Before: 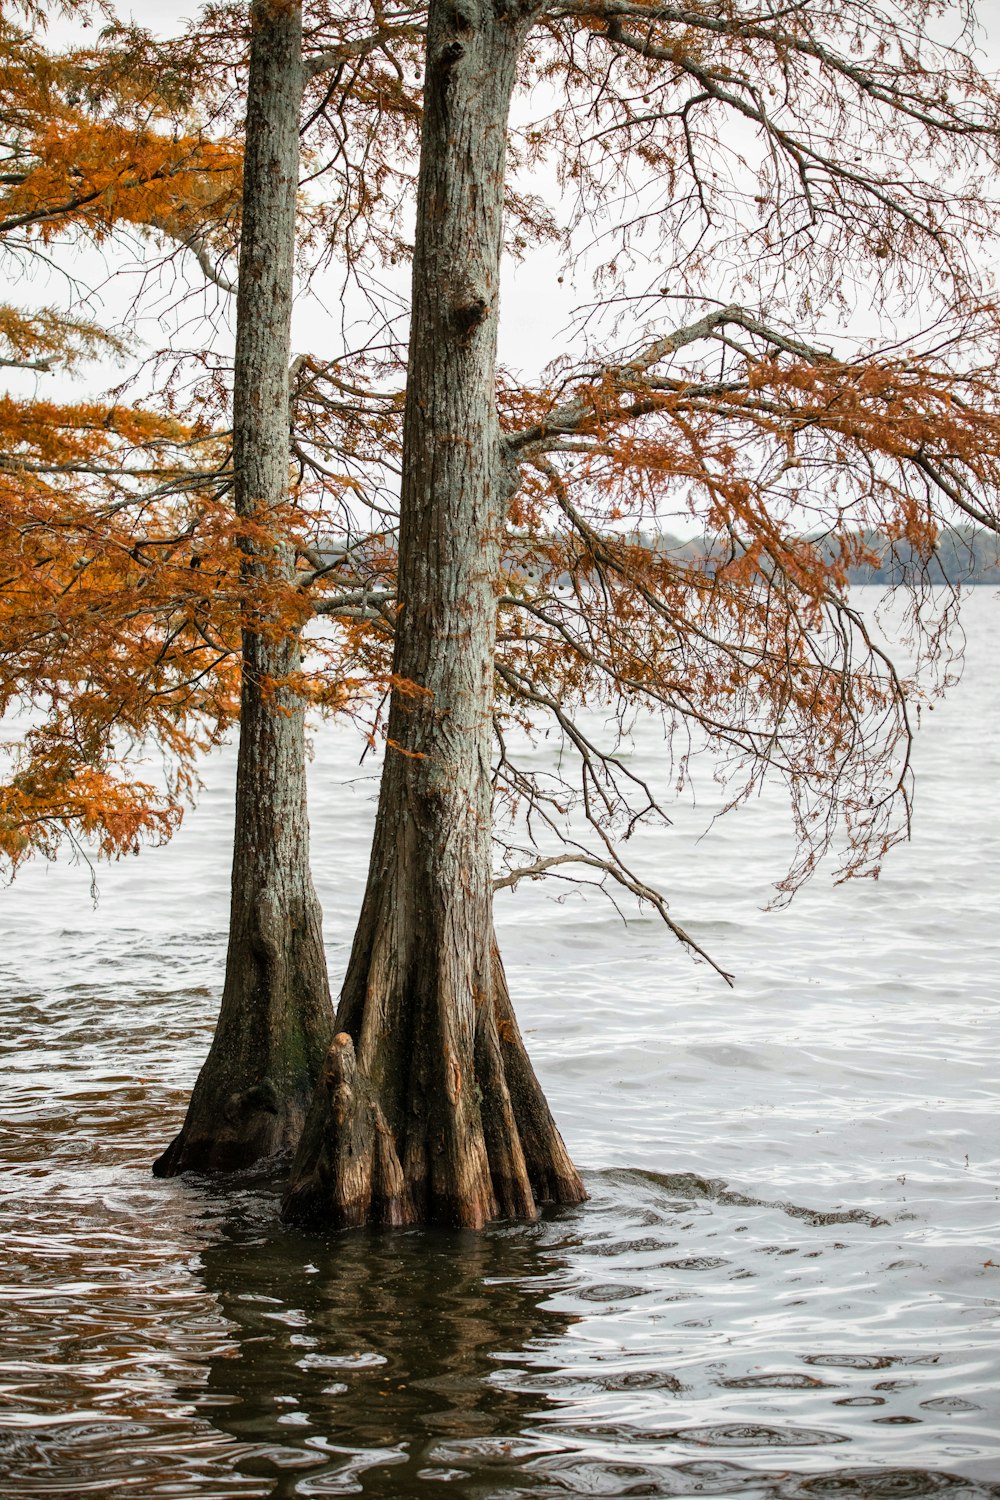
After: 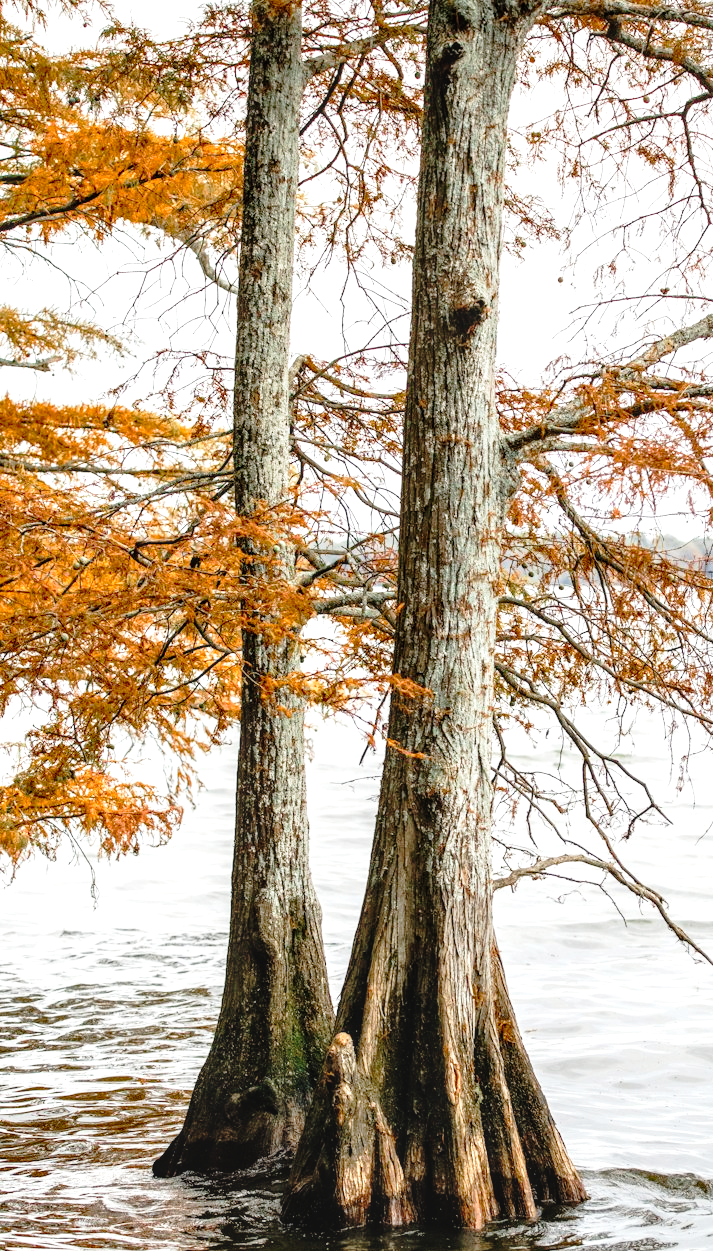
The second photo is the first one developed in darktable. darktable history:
crop: right 28.604%, bottom 16.551%
exposure: black level correction 0, exposure 0.697 EV, compensate exposure bias true, compensate highlight preservation false
tone curve: curves: ch0 [(0.014, 0.013) (0.088, 0.043) (0.208, 0.176) (0.257, 0.267) (0.406, 0.483) (0.489, 0.556) (0.667, 0.73) (0.793, 0.851) (0.994, 0.974)]; ch1 [(0, 0) (0.161, 0.092) (0.35, 0.33) (0.392, 0.392) (0.457, 0.467) (0.505, 0.497) (0.537, 0.518) (0.553, 0.53) (0.58, 0.567) (0.739, 0.697) (1, 1)]; ch2 [(0, 0) (0.346, 0.362) (0.448, 0.419) (0.502, 0.499) (0.533, 0.517) (0.556, 0.533) (0.629, 0.619) (0.717, 0.678) (1, 1)], preserve colors none
local contrast: on, module defaults
